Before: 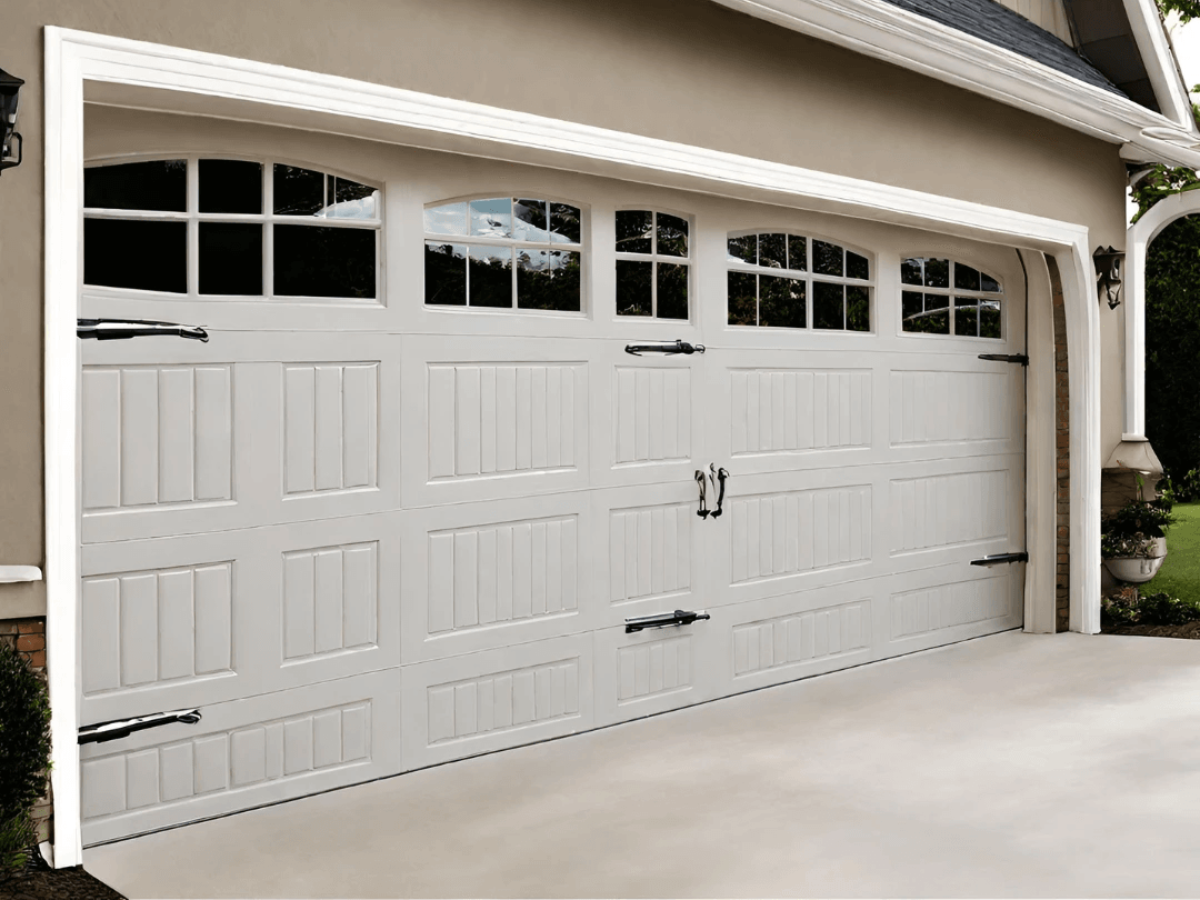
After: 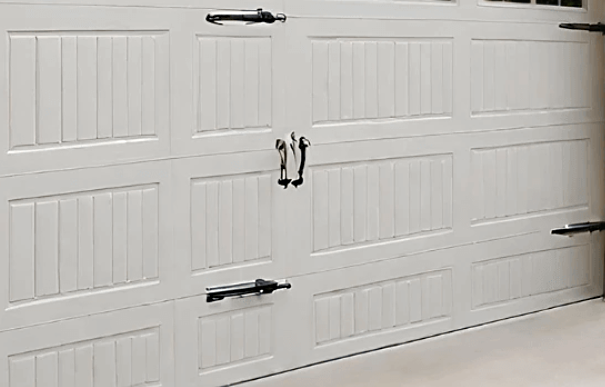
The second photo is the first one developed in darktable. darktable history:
contrast equalizer: y [[0.5, 0.5, 0.472, 0.5, 0.5, 0.5], [0.5 ×6], [0.5 ×6], [0 ×6], [0 ×6]]
sharpen: on, module defaults
crop: left 34.953%, top 36.889%, right 14.611%, bottom 20.065%
